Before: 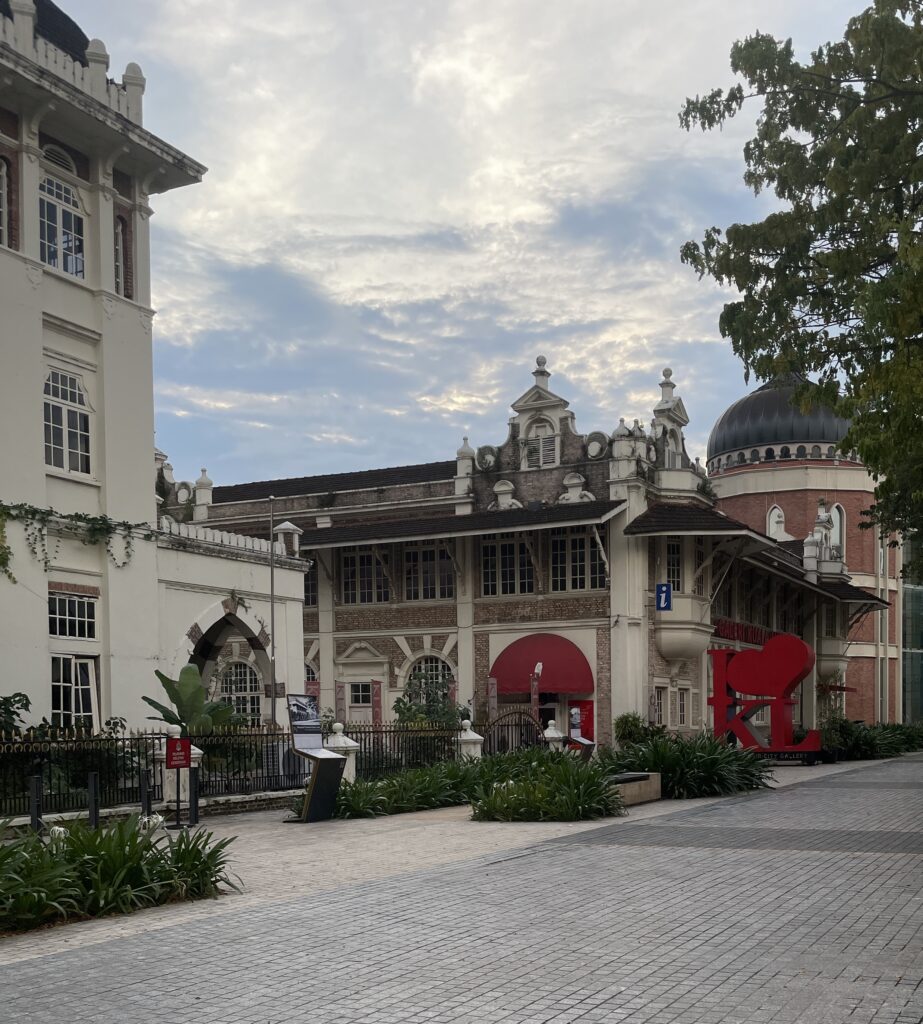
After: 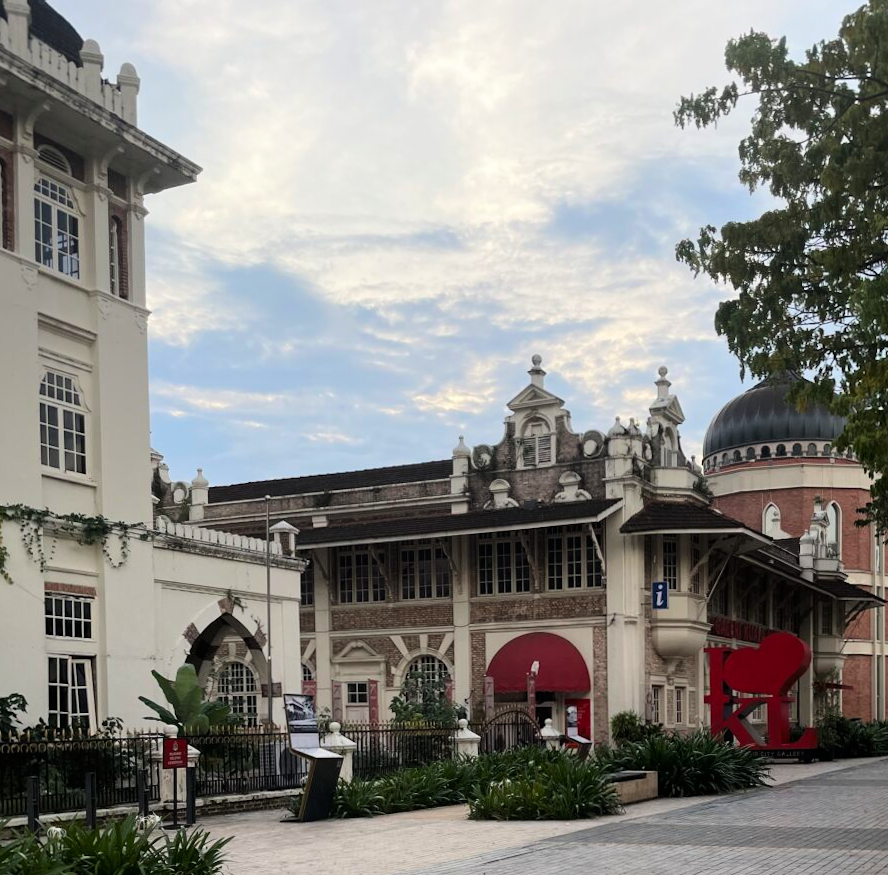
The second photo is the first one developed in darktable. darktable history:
tone curve: curves: ch0 [(0, 0) (0.004, 0.001) (0.133, 0.112) (0.325, 0.362) (0.832, 0.893) (1, 1)], color space Lab, linked channels, preserve colors none
crop and rotate: angle 0.2°, left 0.275%, right 3.127%, bottom 14.18%
